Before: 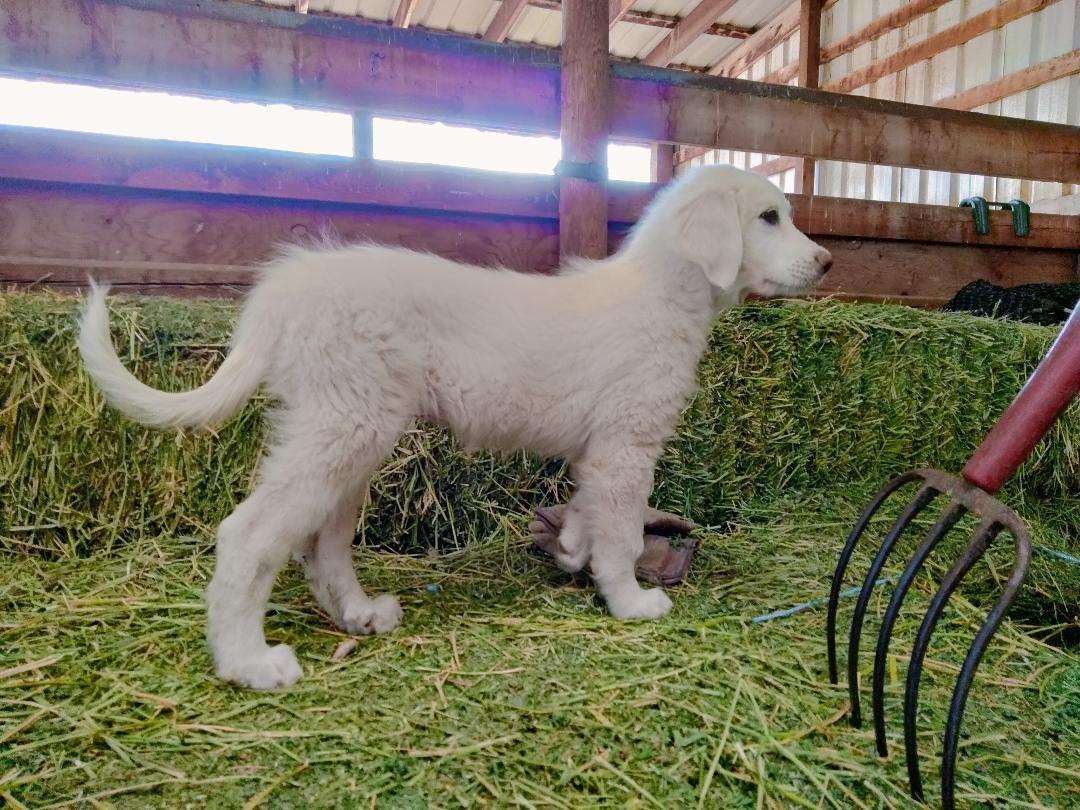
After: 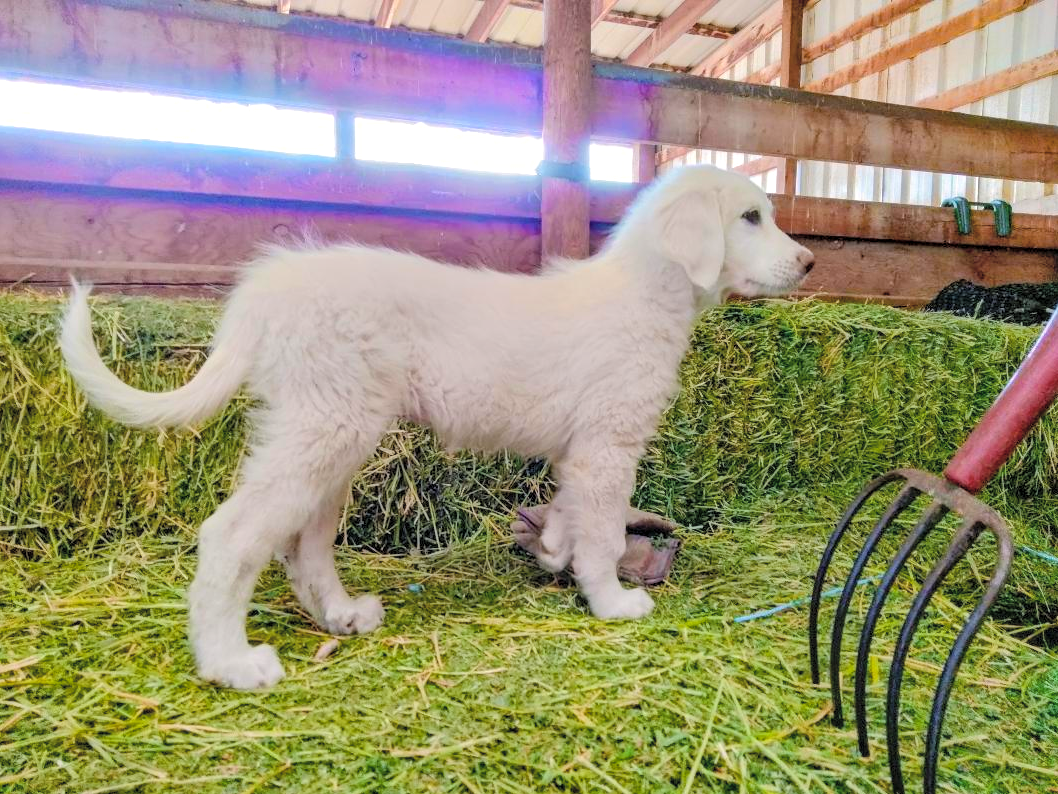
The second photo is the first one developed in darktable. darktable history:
local contrast: on, module defaults
contrast brightness saturation: brightness 0.289
crop: left 1.726%, right 0.271%, bottom 1.934%
color balance rgb: linear chroma grading › global chroma 8.797%, perceptual saturation grading › global saturation 29.668%
